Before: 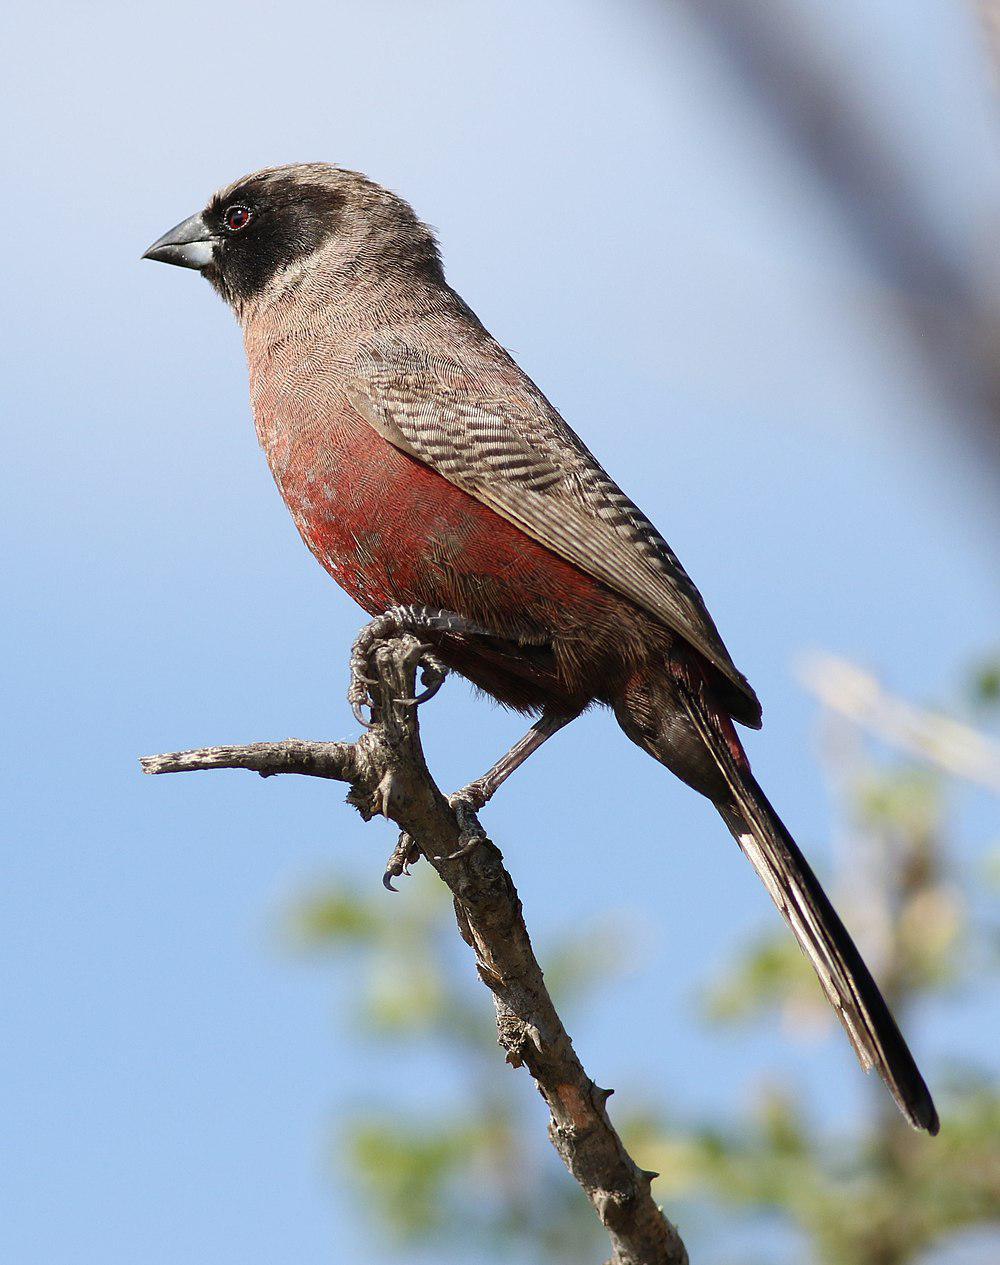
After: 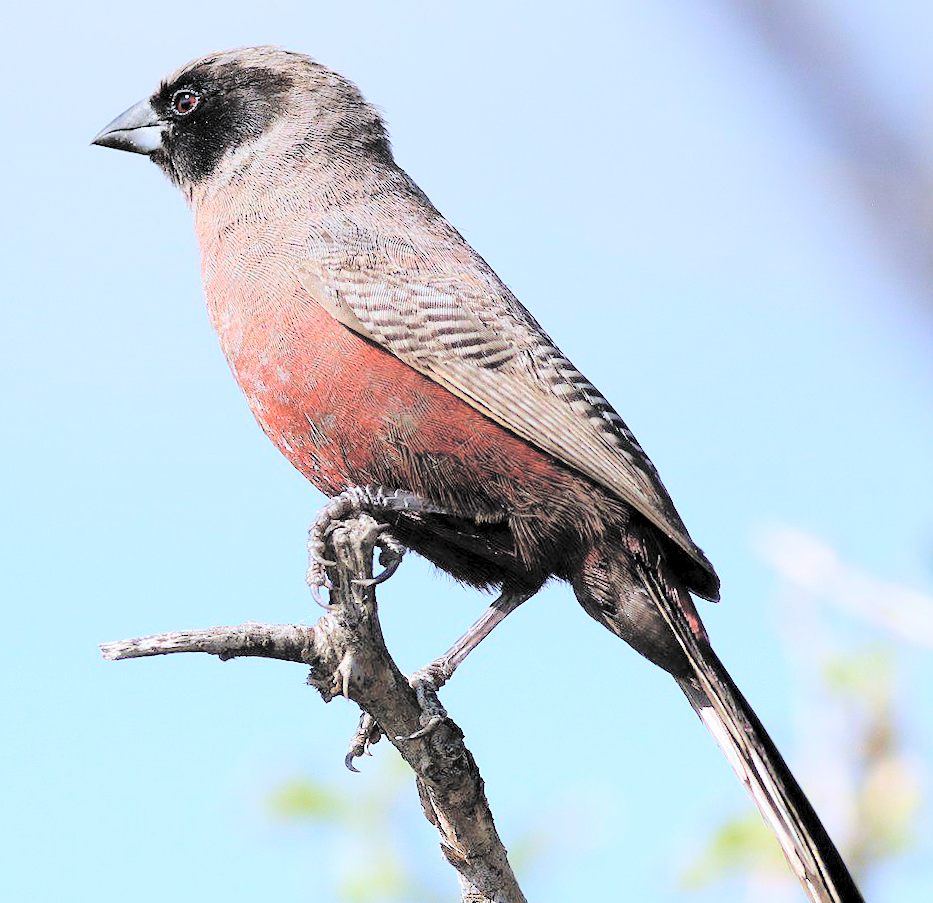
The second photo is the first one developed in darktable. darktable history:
tone equalizer: -7 EV 0.13 EV, smoothing diameter 25%, edges refinement/feathering 10, preserve details guided filter
graduated density: on, module defaults
rotate and perspective: rotation -1.24°, automatic cropping off
contrast brightness saturation: brightness 1
color calibration: illuminant as shot in camera, x 0.366, y 0.378, temperature 4425.7 K, saturation algorithm version 1 (2020)
filmic rgb: black relative exposure -8.7 EV, white relative exposure 2.7 EV, threshold 3 EV, target black luminance 0%, hardness 6.25, latitude 75%, contrast 1.325, highlights saturation mix -5%, preserve chrominance no, color science v5 (2021), iterations of high-quality reconstruction 0, enable highlight reconstruction true
crop: left 5.596%, top 10.314%, right 3.534%, bottom 19.395%
rgb curve: mode RGB, independent channels
